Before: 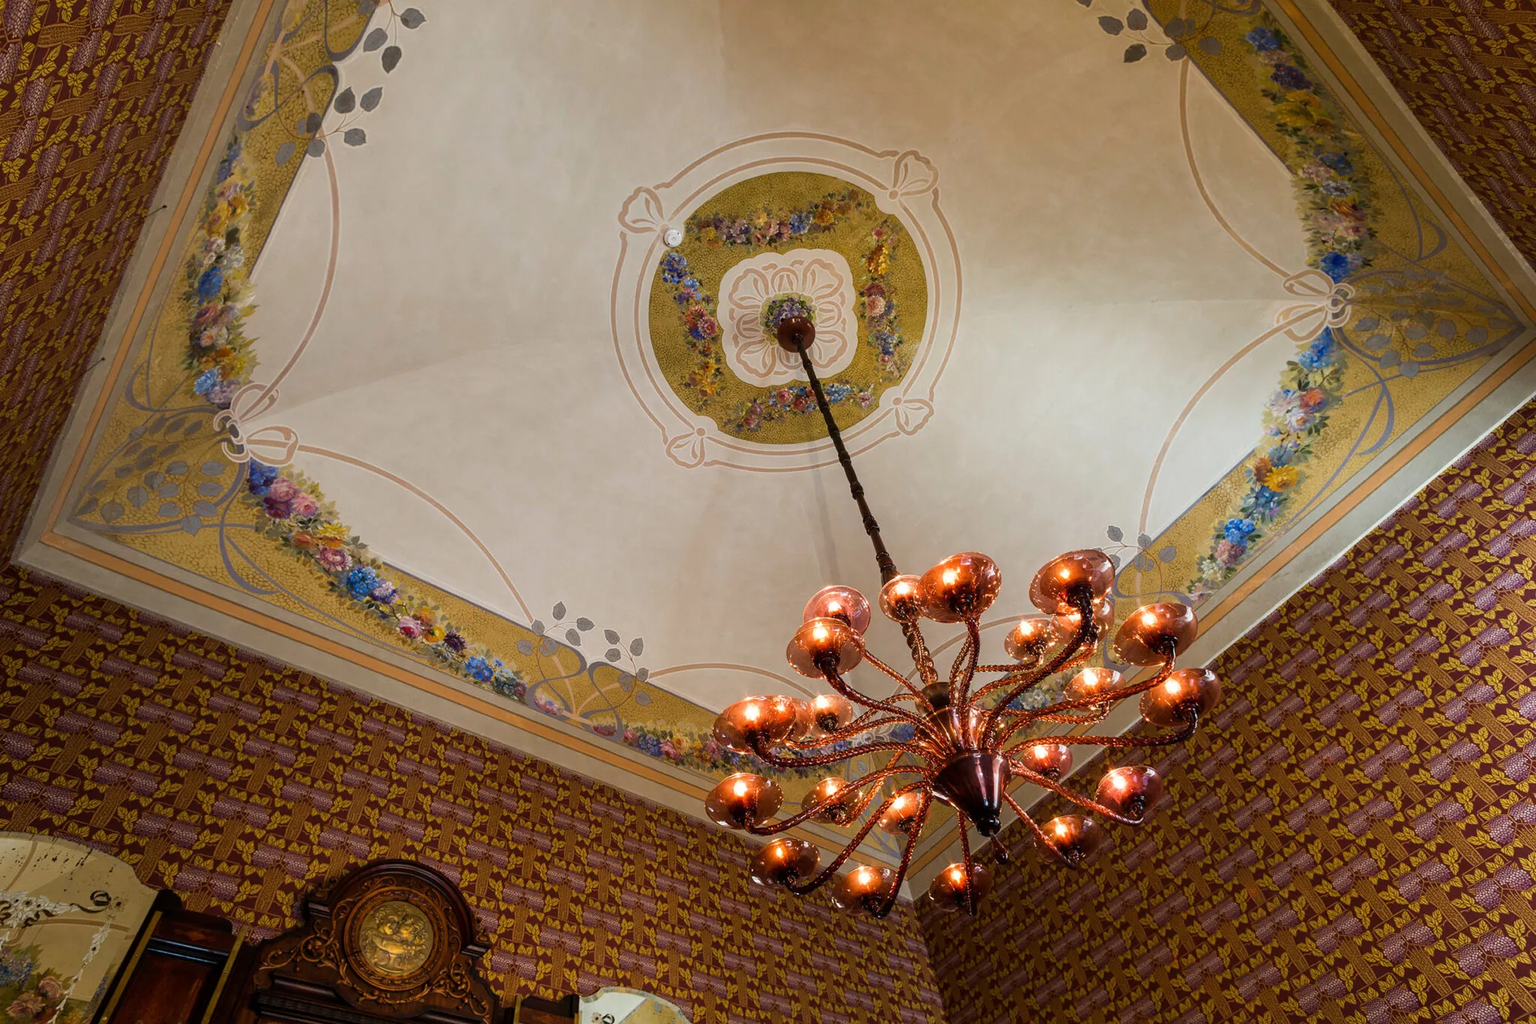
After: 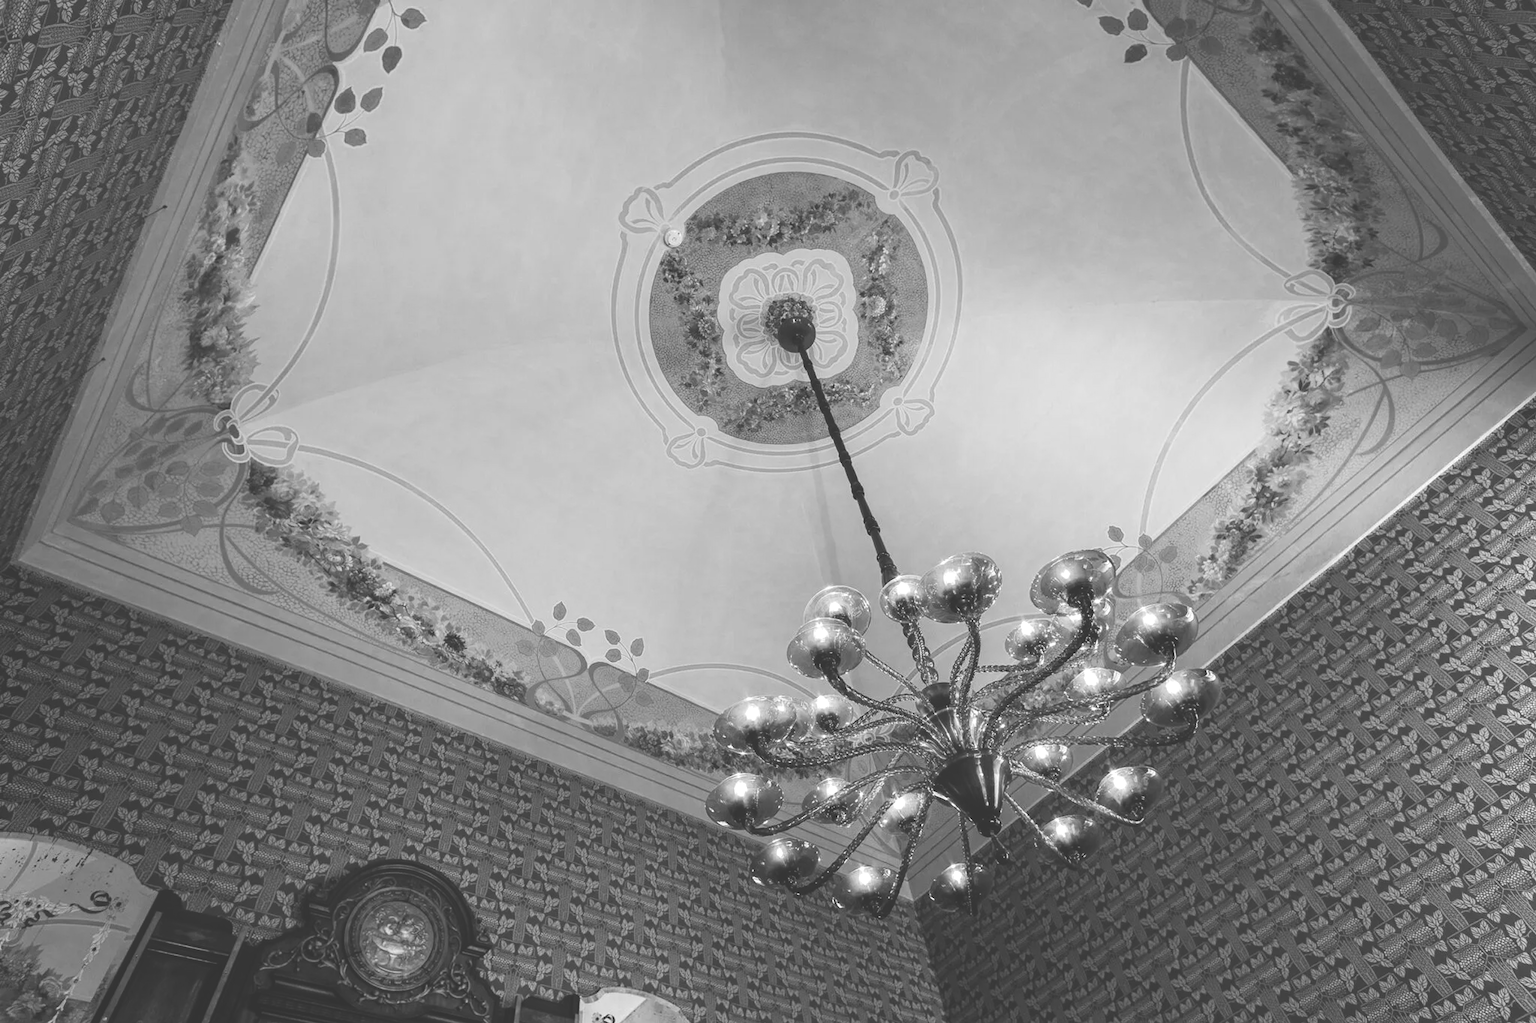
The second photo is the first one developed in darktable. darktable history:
white balance: red 1.467, blue 0.684
monochrome: a -74.22, b 78.2
shadows and highlights: shadows -30, highlights 30
tone equalizer: on, module defaults
exposure: black level correction -0.041, exposure 0.064 EV, compensate highlight preservation false
